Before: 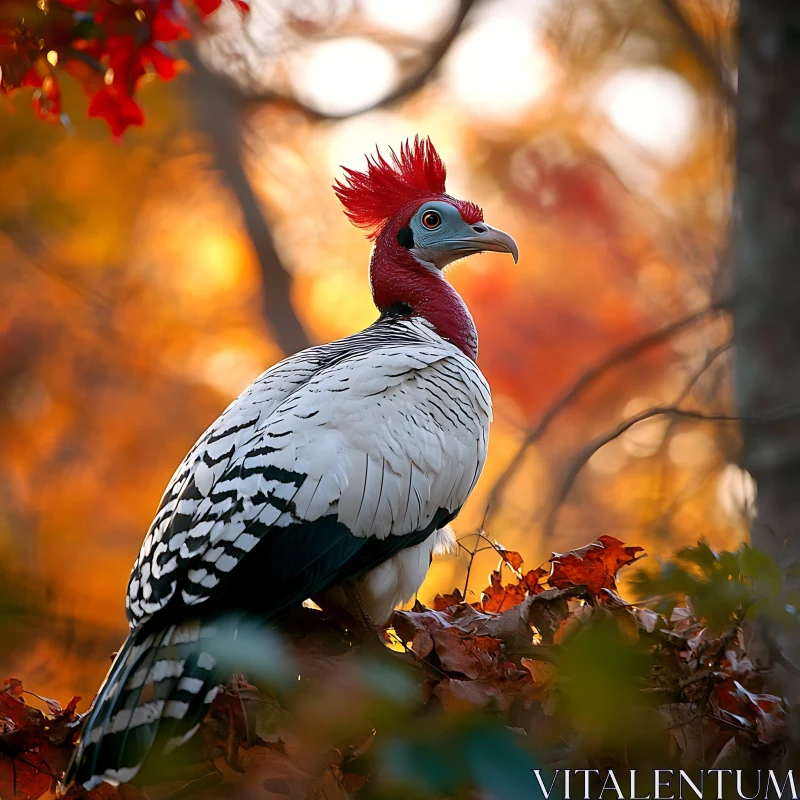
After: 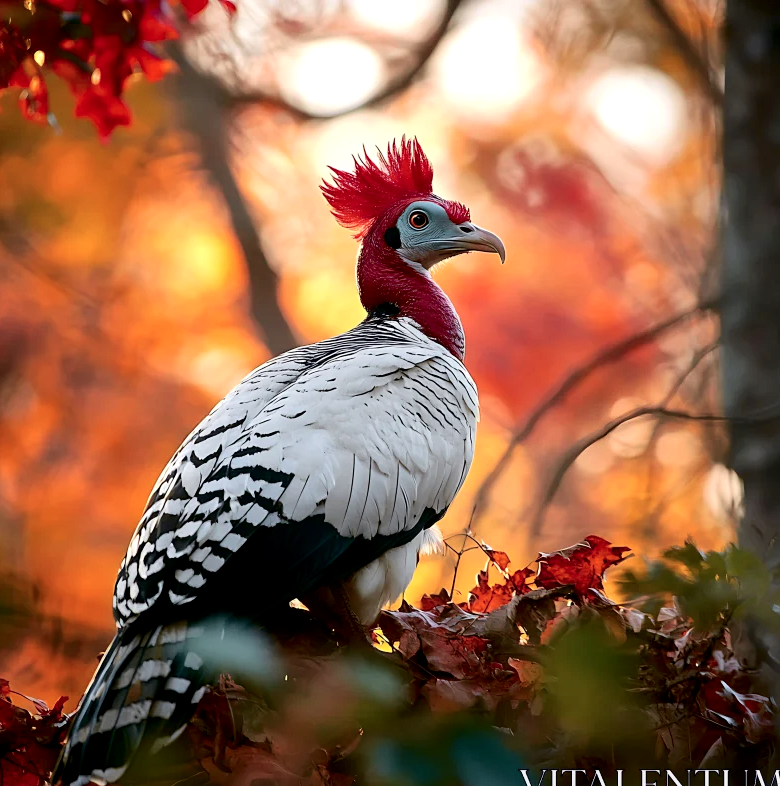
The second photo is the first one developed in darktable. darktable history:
crop and rotate: left 1.687%, right 0.705%, bottom 1.654%
tone curve: curves: ch0 [(0.003, 0) (0.066, 0.023) (0.149, 0.094) (0.264, 0.238) (0.395, 0.421) (0.517, 0.56) (0.688, 0.743) (0.813, 0.846) (1, 1)]; ch1 [(0, 0) (0.164, 0.115) (0.337, 0.332) (0.39, 0.398) (0.464, 0.461) (0.501, 0.5) (0.507, 0.503) (0.534, 0.537) (0.577, 0.59) (0.652, 0.681) (0.733, 0.749) (0.811, 0.796) (1, 1)]; ch2 [(0, 0) (0.337, 0.382) (0.464, 0.476) (0.501, 0.502) (0.527, 0.54) (0.551, 0.565) (0.6, 0.59) (0.687, 0.675) (1, 1)], color space Lab, independent channels, preserve colors none
local contrast: highlights 104%, shadows 98%, detail 120%, midtone range 0.2
exposure: compensate exposure bias true, compensate highlight preservation false
